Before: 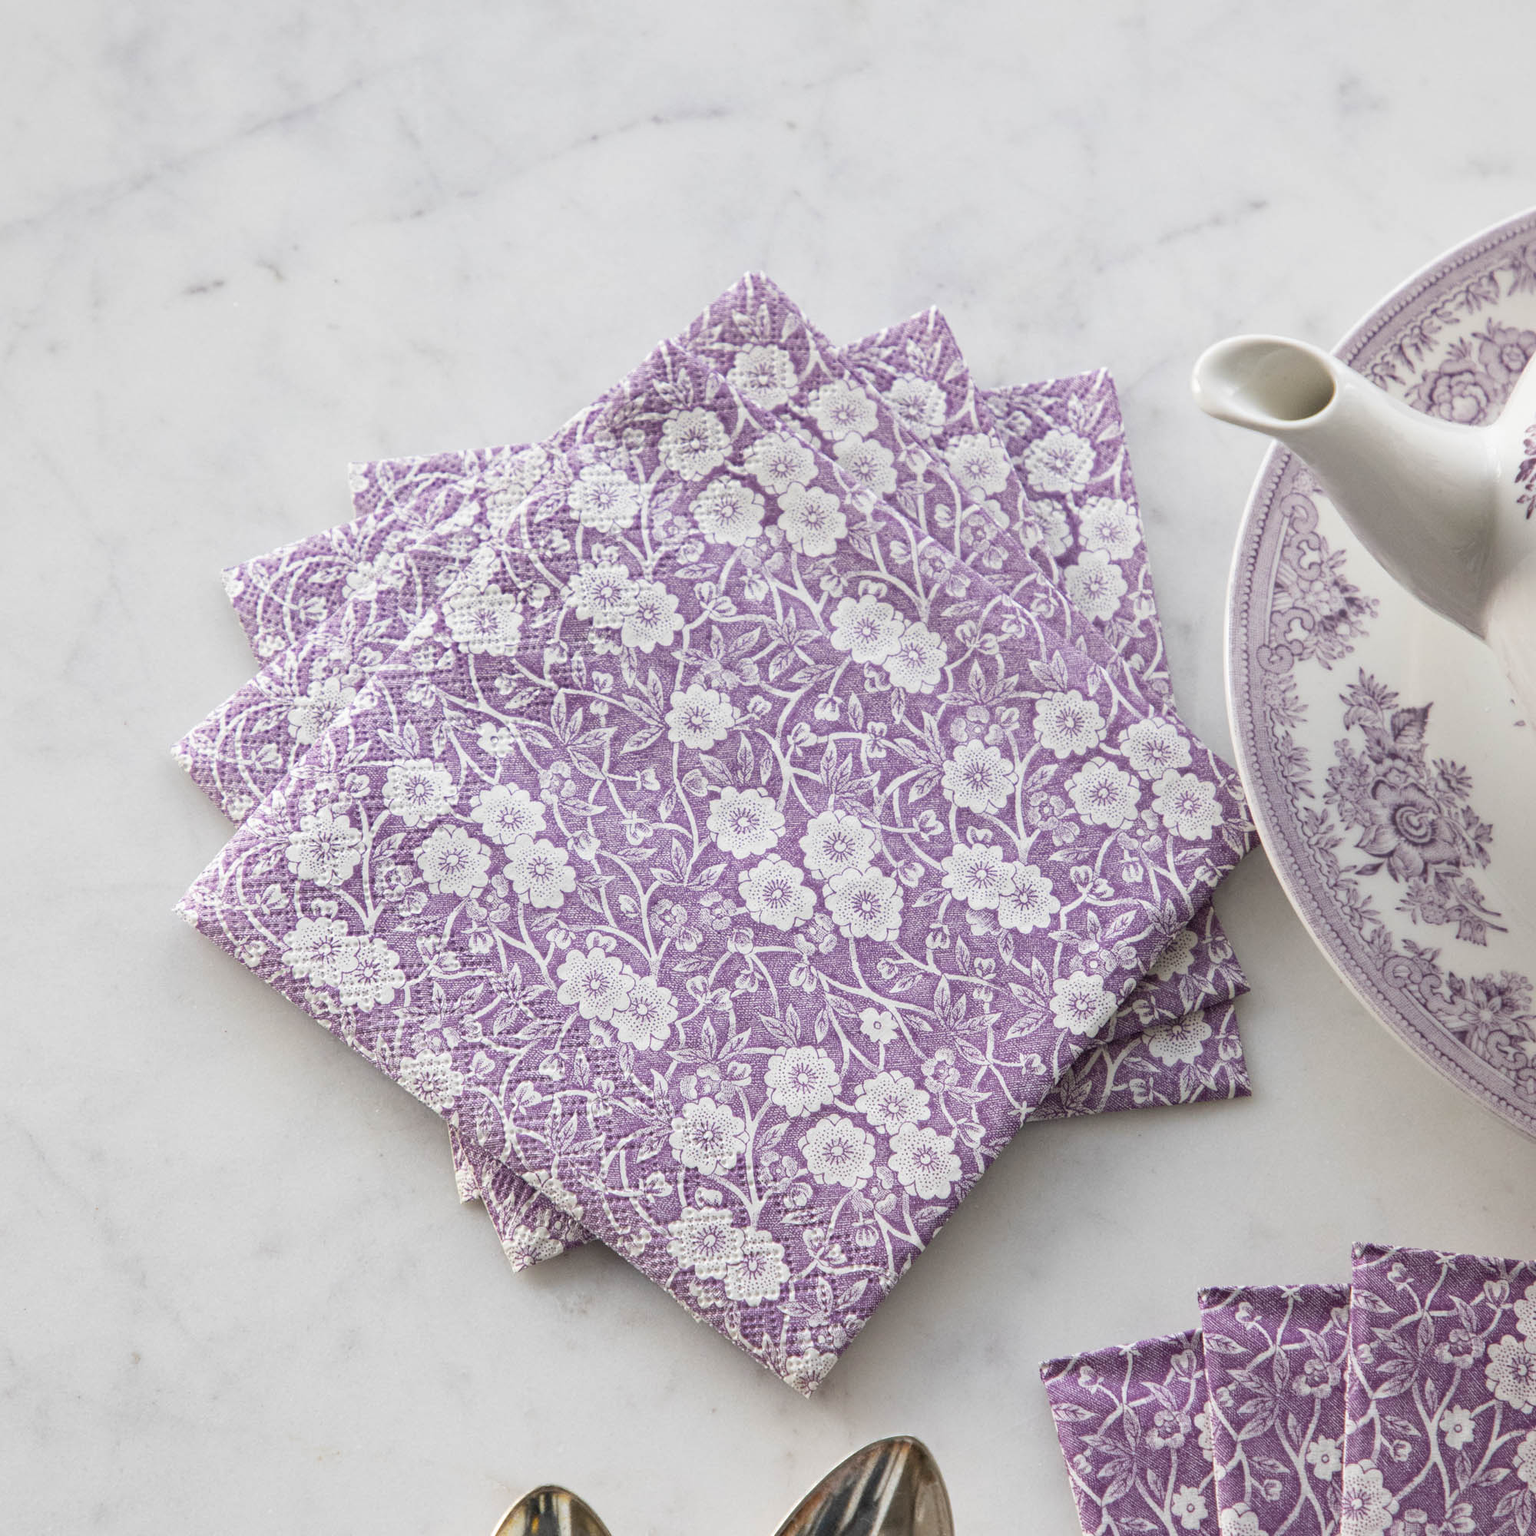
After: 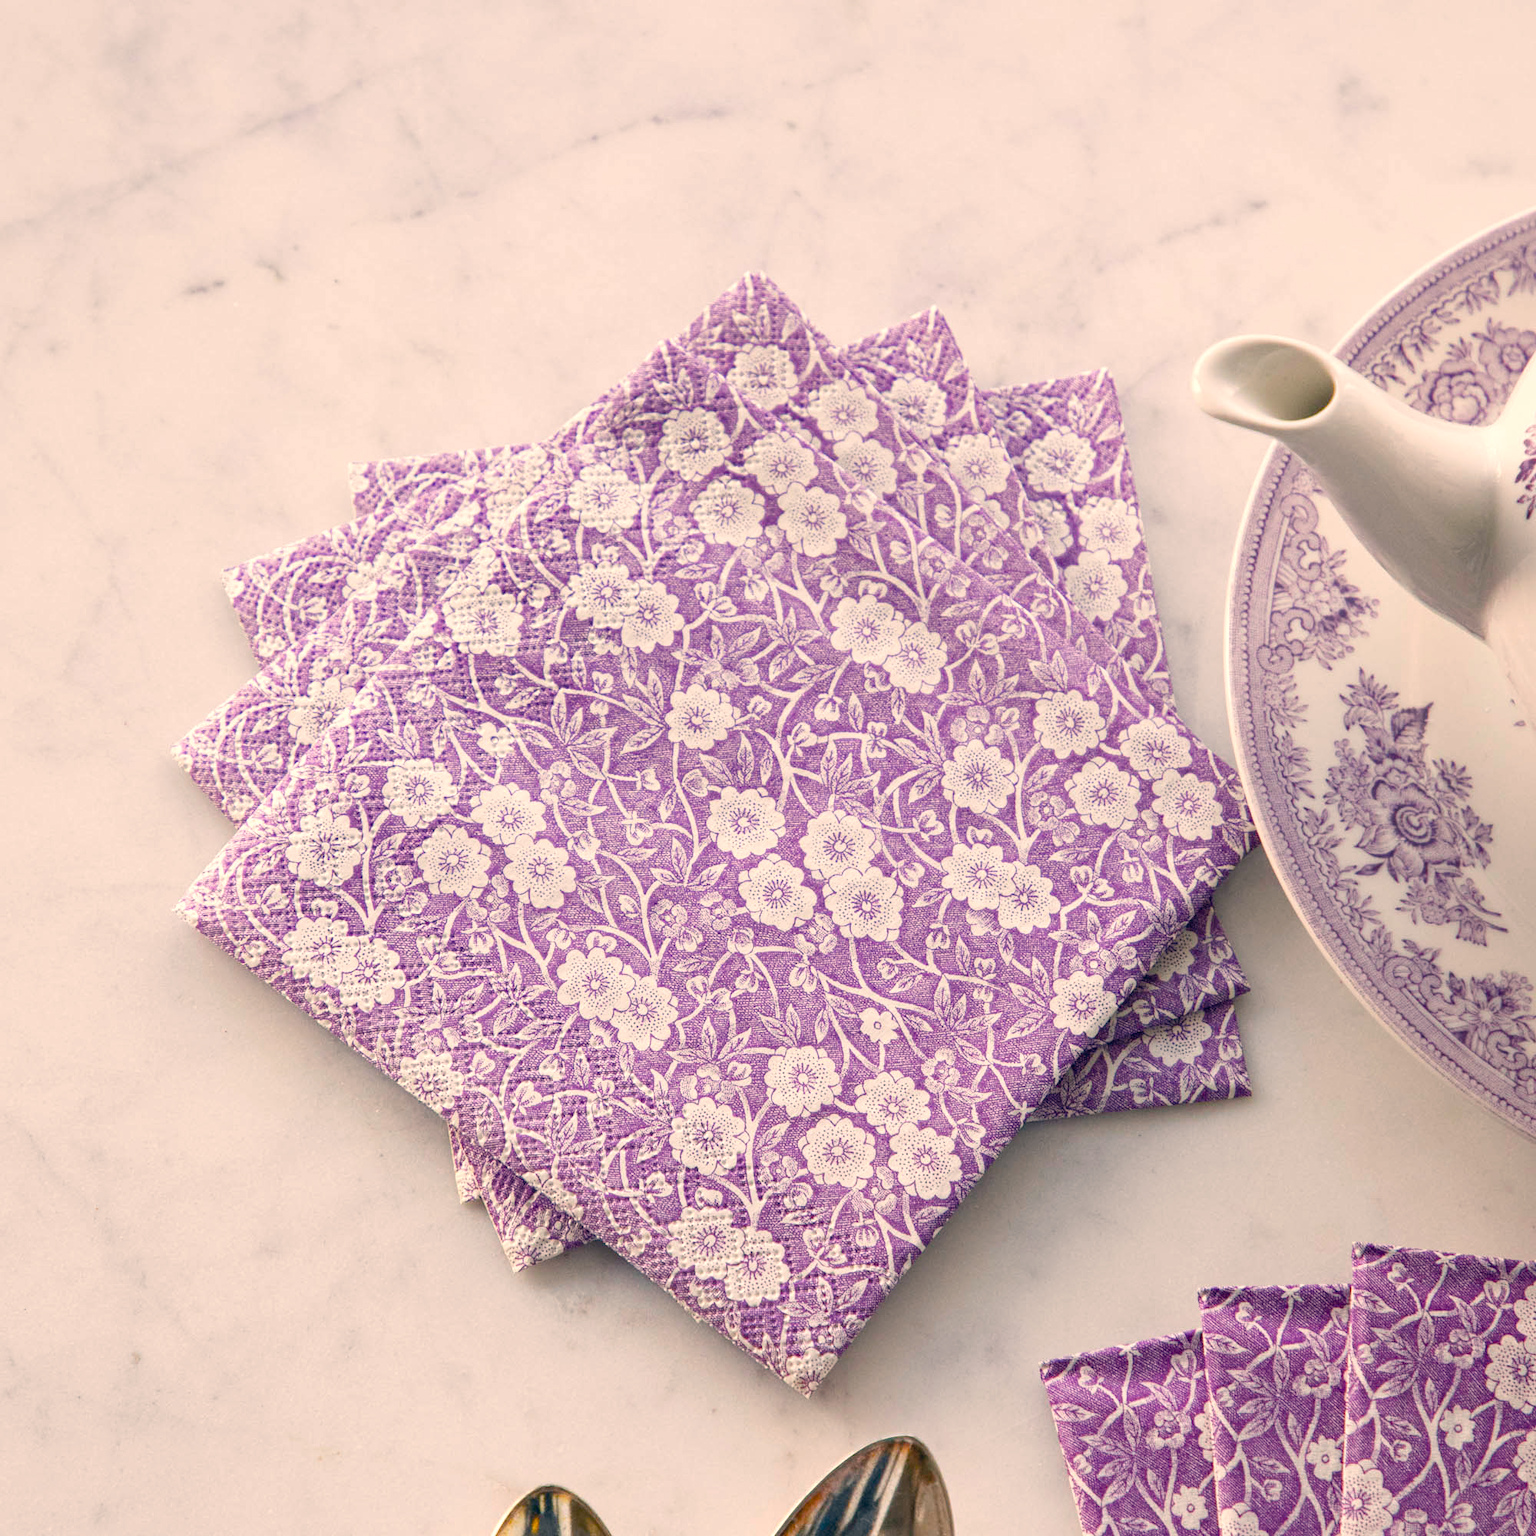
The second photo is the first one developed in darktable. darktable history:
color balance: contrast 6.48%, output saturation 113.3%
color balance rgb: perceptual saturation grading › global saturation 20%, perceptual saturation grading › highlights -25%, perceptual saturation grading › shadows 50%, global vibrance -25%
color correction: highlights a* 10.32, highlights b* 14.66, shadows a* -9.59, shadows b* -15.02
